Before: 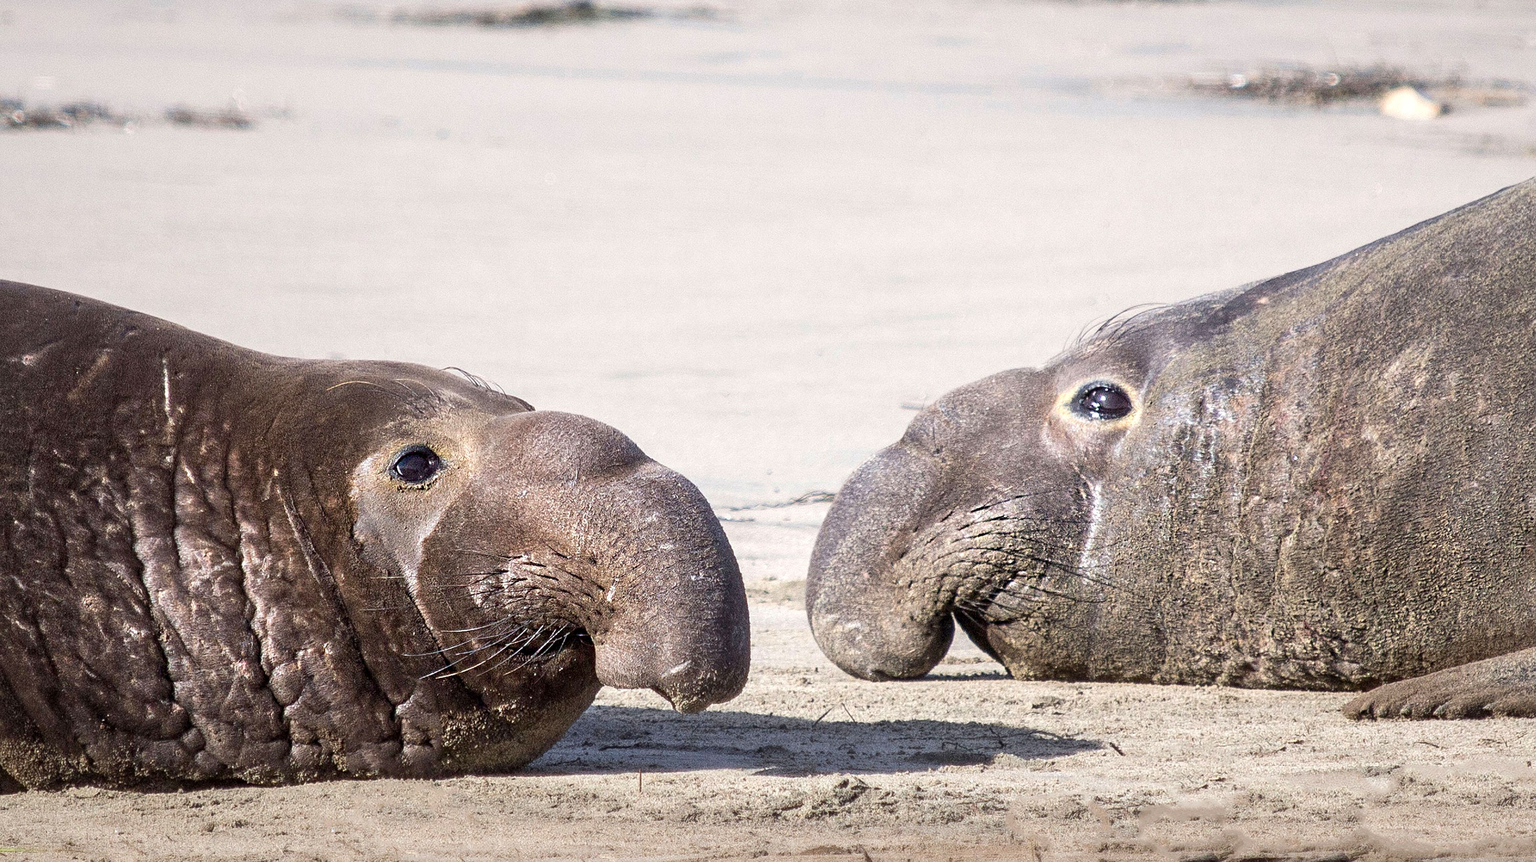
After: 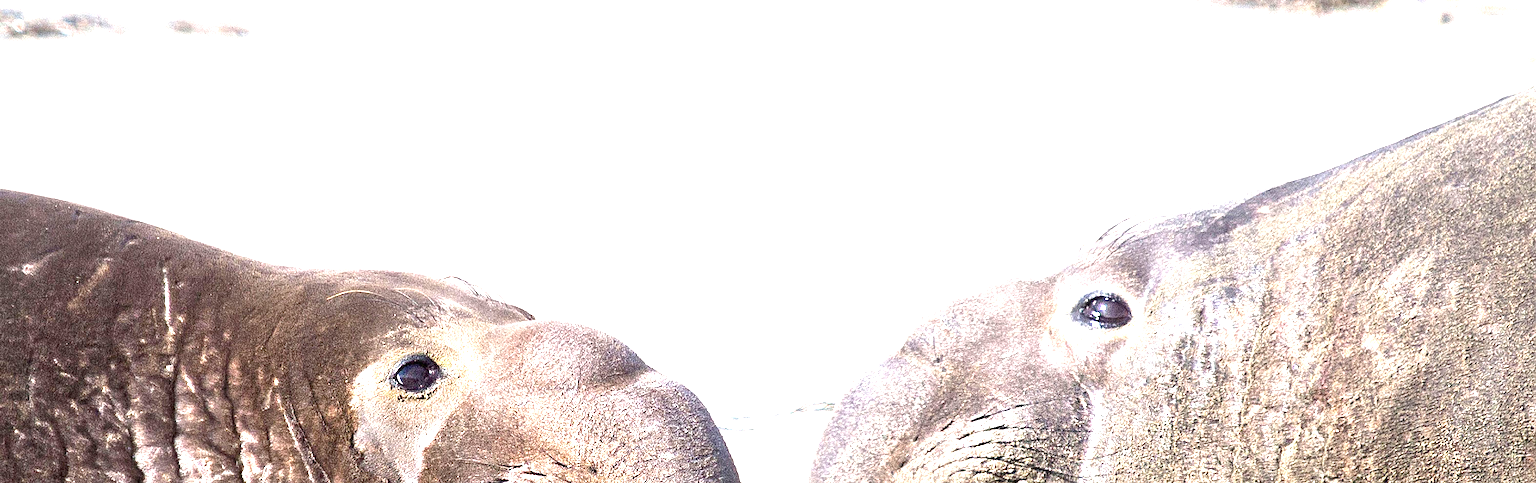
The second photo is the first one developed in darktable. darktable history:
crop and rotate: top 10.605%, bottom 33.274%
exposure: black level correction 0, exposure 1.35 EV, compensate exposure bias true, compensate highlight preservation false
